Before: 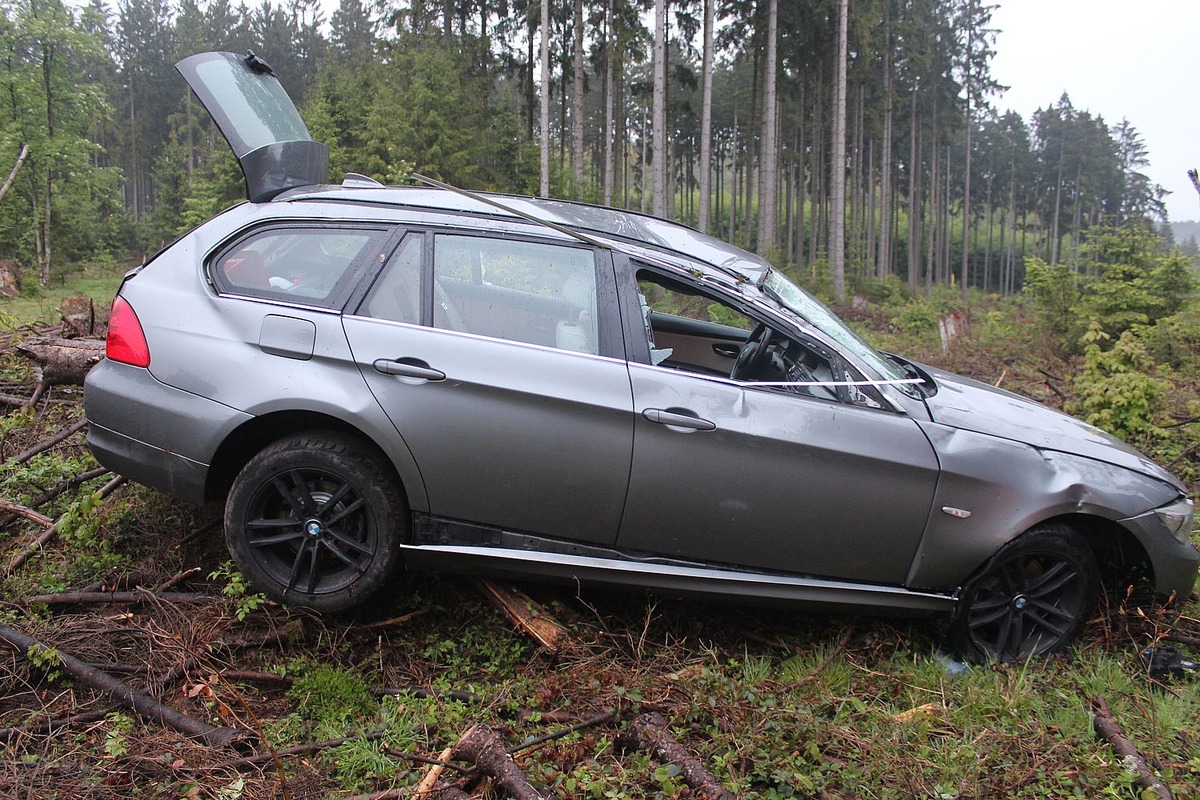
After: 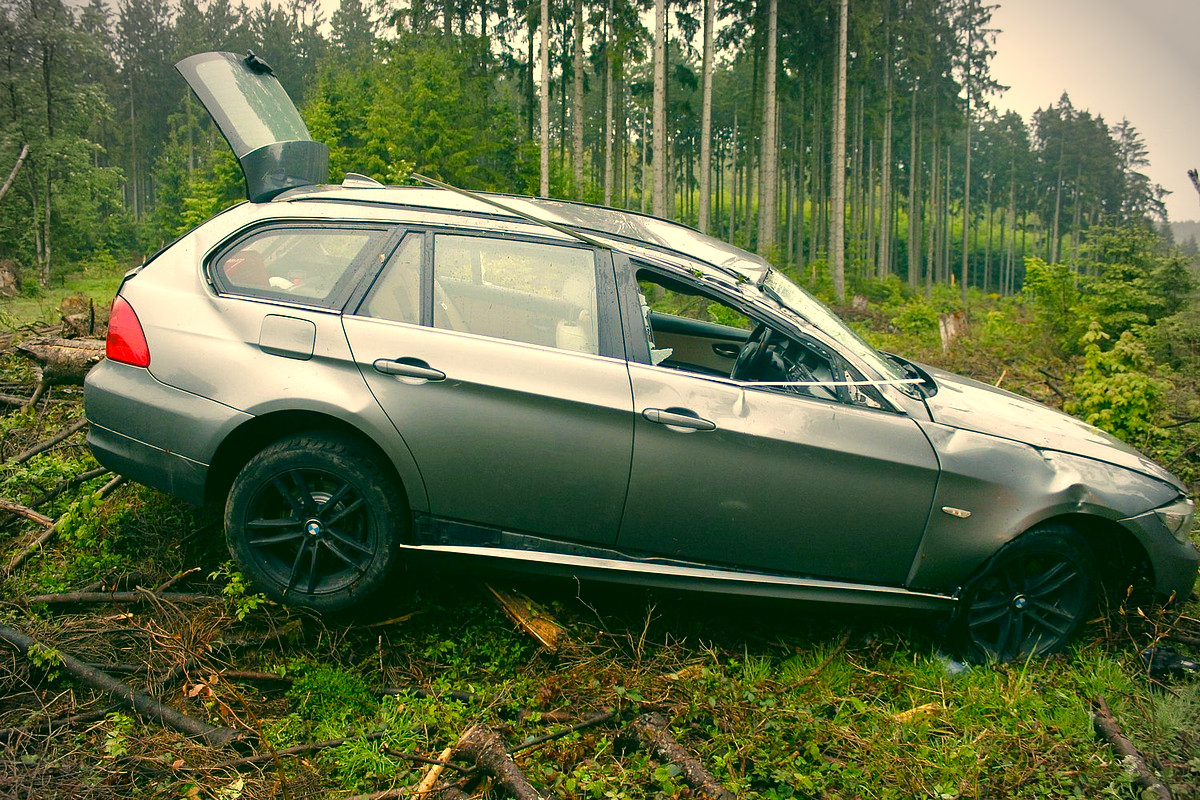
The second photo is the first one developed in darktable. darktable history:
color balance rgb: perceptual saturation grading › global saturation -0.124%, perceptual saturation grading › highlights -32.901%, perceptual saturation grading › mid-tones 14.975%, perceptual saturation grading › shadows 48.828%, perceptual brilliance grading › highlights 9.533%, perceptual brilliance grading › mid-tones 4.988%, global vibrance 39.354%
vignetting: fall-off start 88.34%, fall-off radius 44.3%, brightness -0.627, saturation -0.673, center (-0.03, 0.232), width/height ratio 1.161
color correction: highlights a* 5.65, highlights b* 33.65, shadows a* -25.79, shadows b* 3.99
